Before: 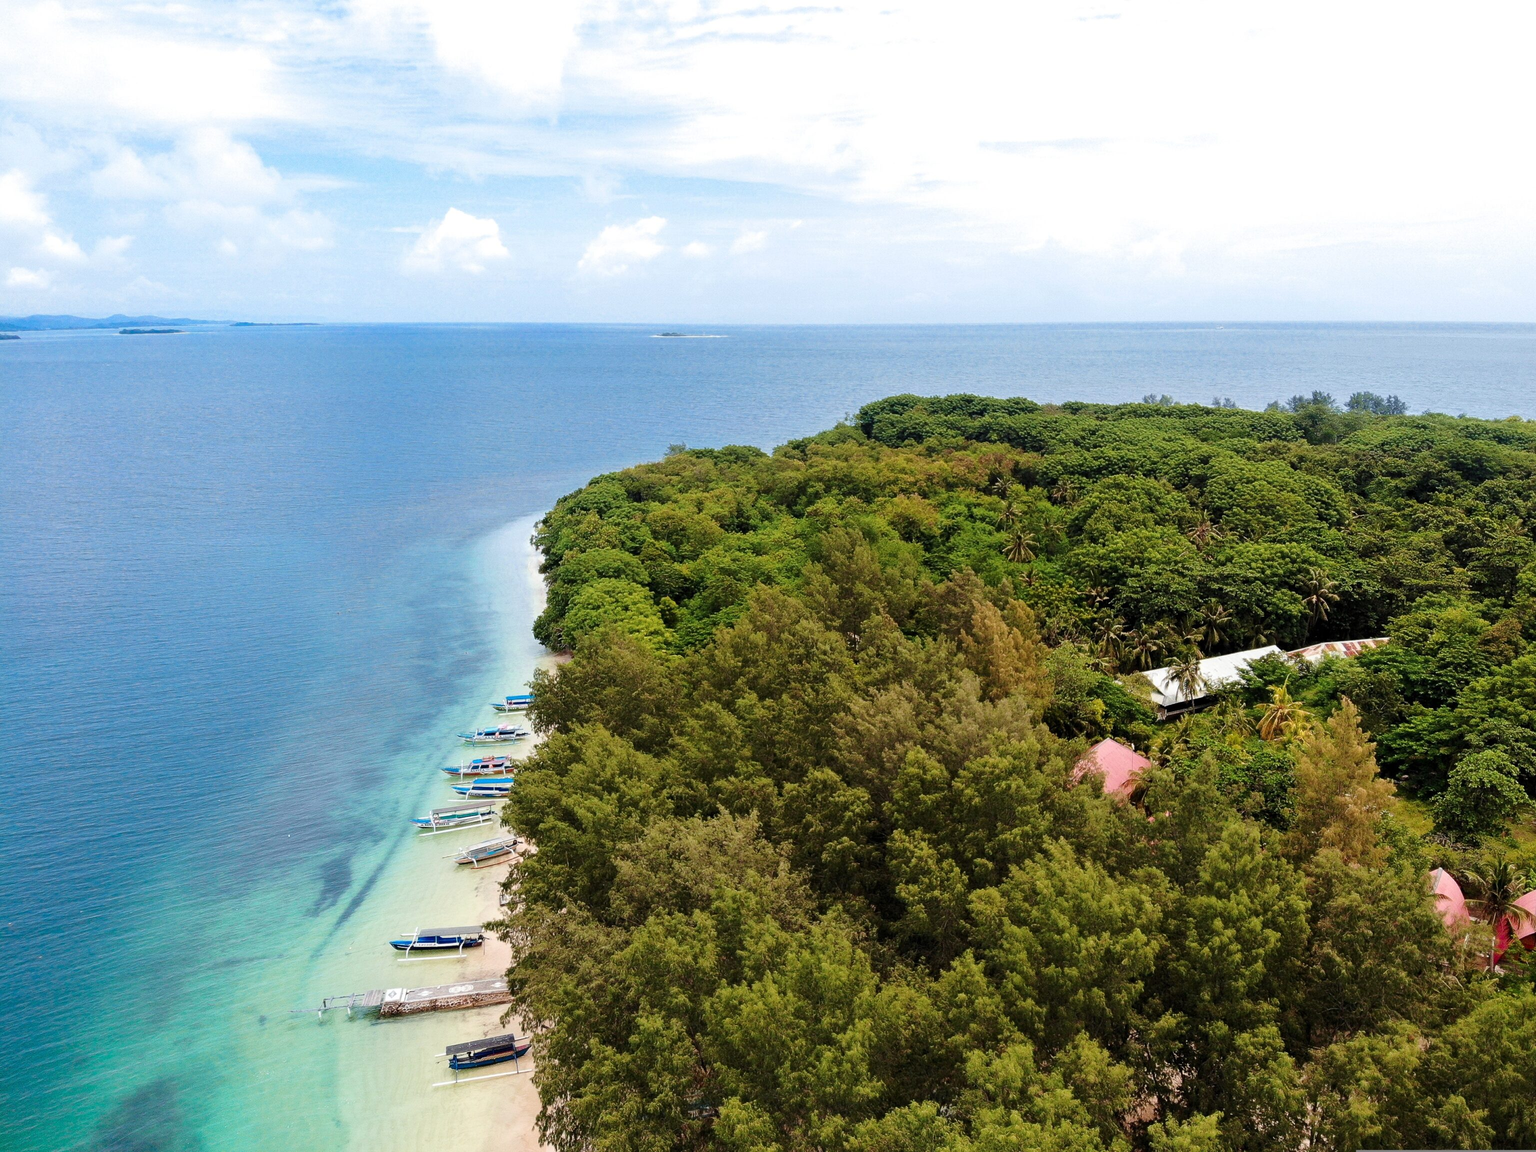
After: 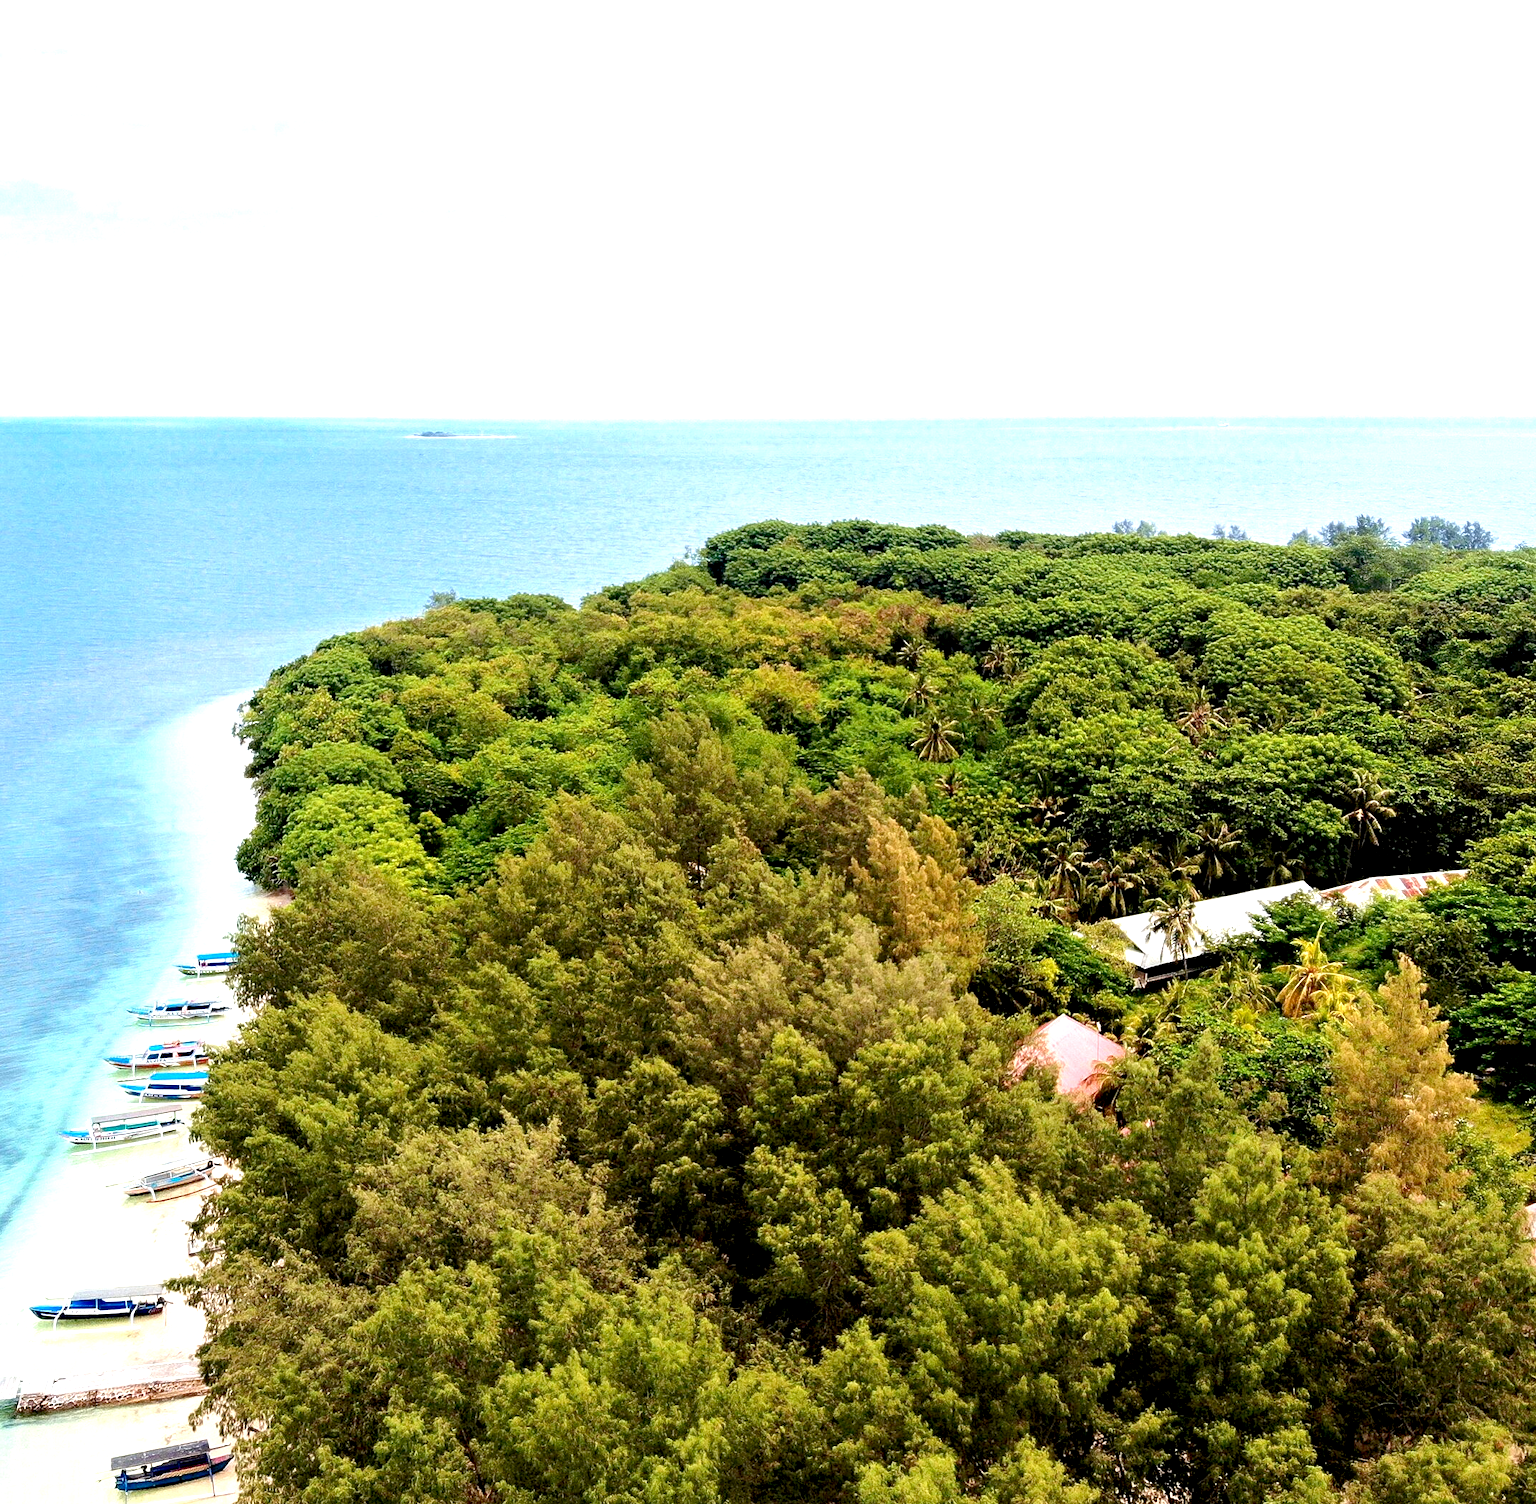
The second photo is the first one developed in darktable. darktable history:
exposure: black level correction 0.008, exposure 0.979 EV, compensate highlight preservation false
crop and rotate: left 24.034%, top 2.838%, right 6.406%, bottom 6.299%
